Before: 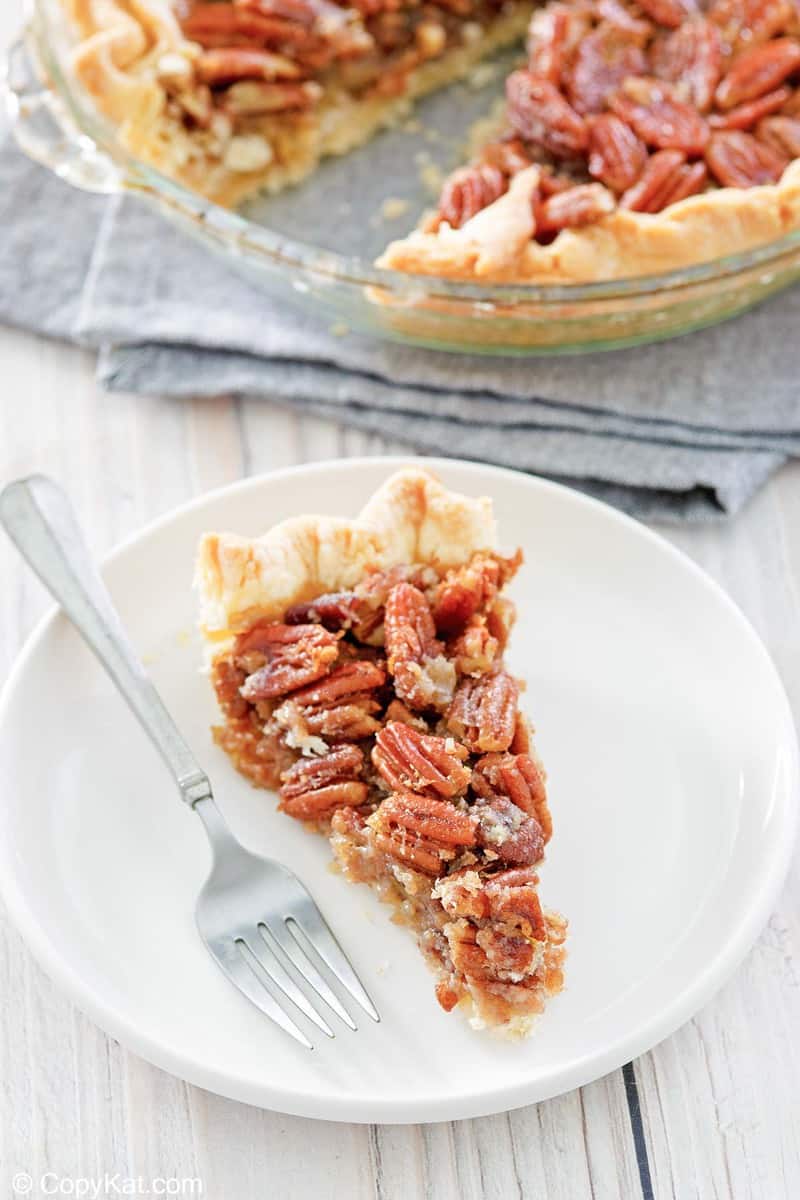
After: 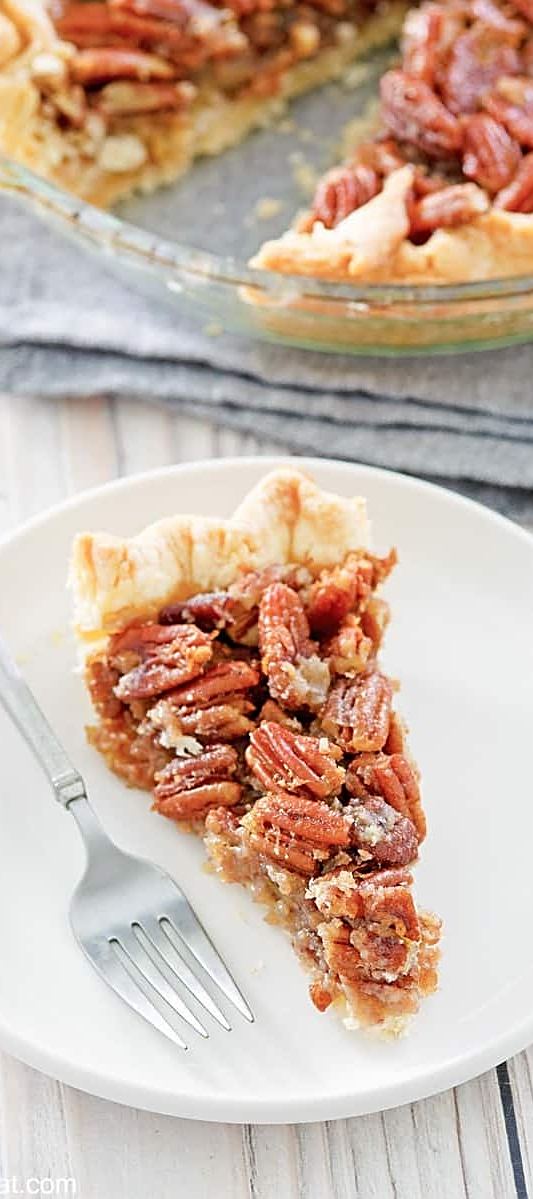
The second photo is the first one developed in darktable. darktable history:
crop and rotate: left 15.754%, right 17.579%
sharpen: on, module defaults
white balance: emerald 1
